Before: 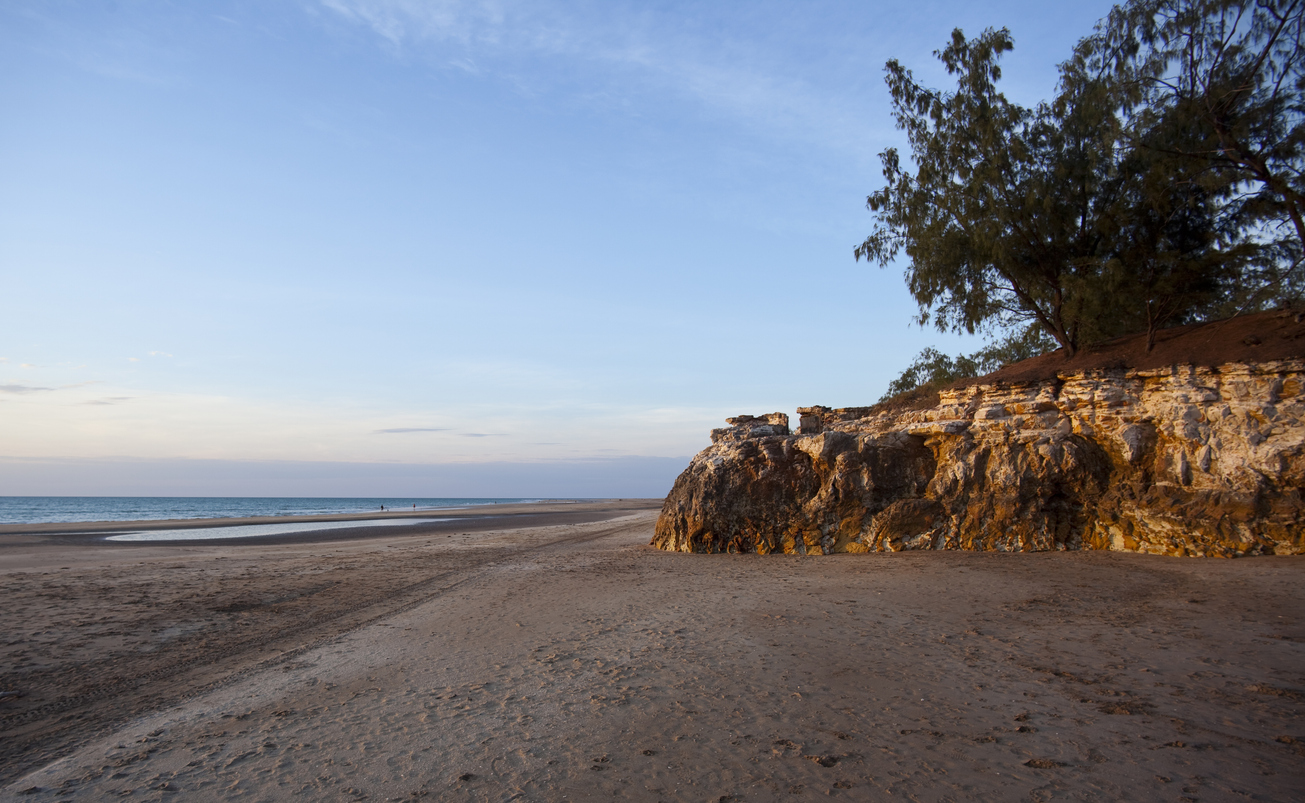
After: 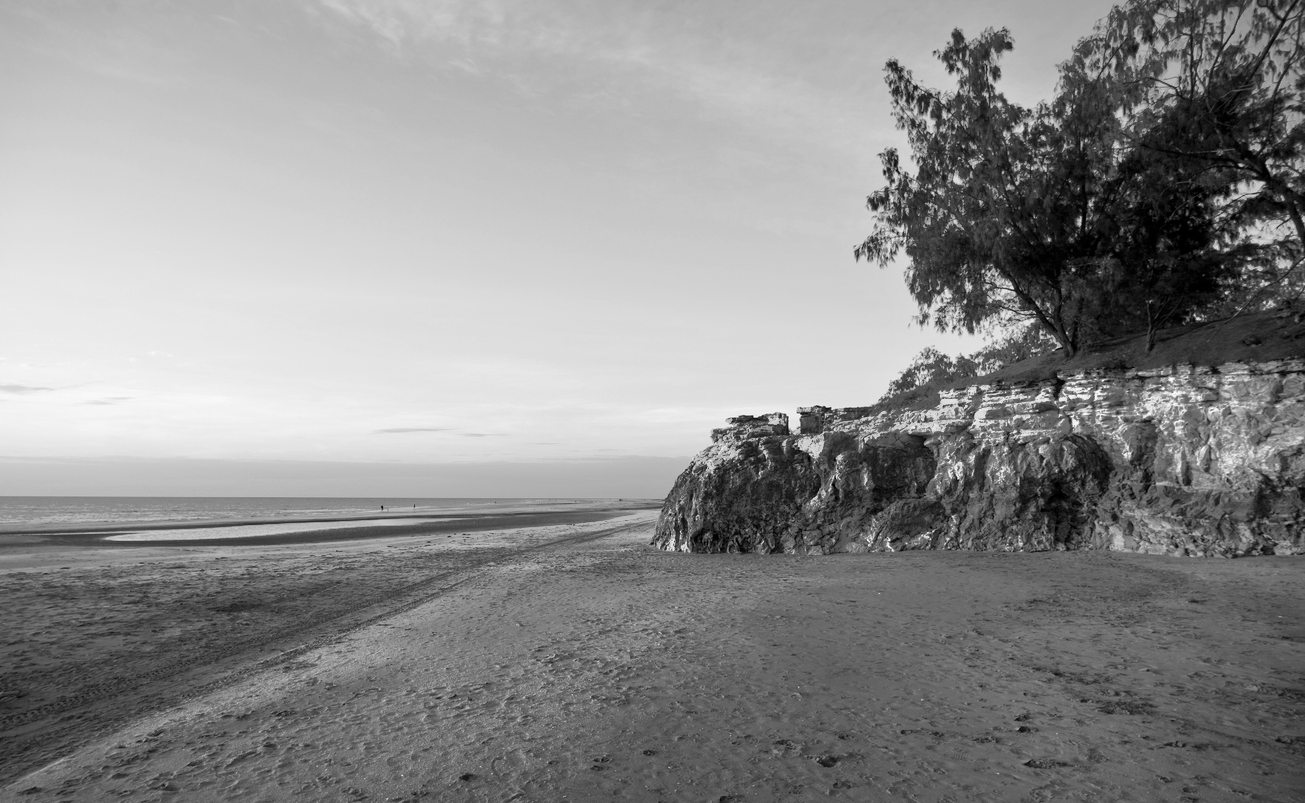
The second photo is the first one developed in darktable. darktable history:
monochrome: on, module defaults
levels: mode automatic, black 0.023%, white 99.97%, levels [0.062, 0.494, 0.925]
white balance: red 0.98, blue 1.61
tone equalizer: -7 EV -0.63 EV, -6 EV 1 EV, -5 EV -0.45 EV, -4 EV 0.43 EV, -3 EV 0.41 EV, -2 EV 0.15 EV, -1 EV -0.15 EV, +0 EV -0.39 EV, smoothing diameter 25%, edges refinement/feathering 10, preserve details guided filter
